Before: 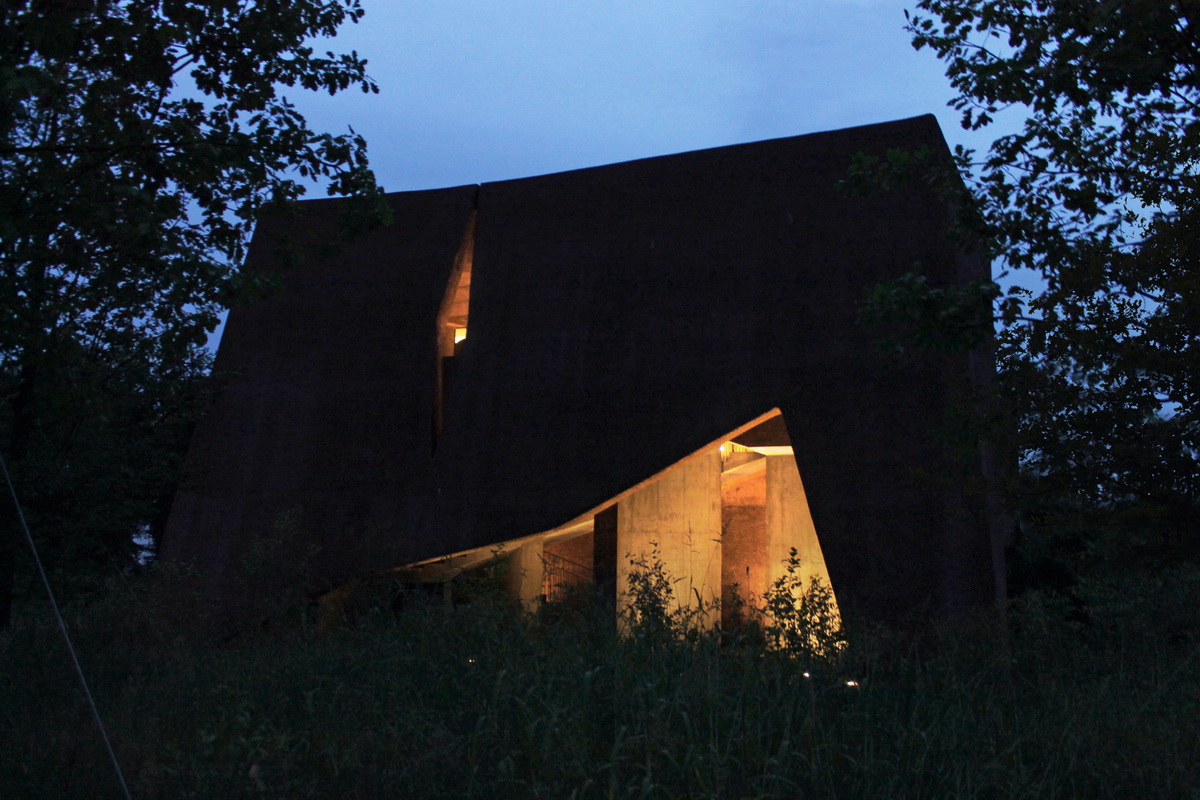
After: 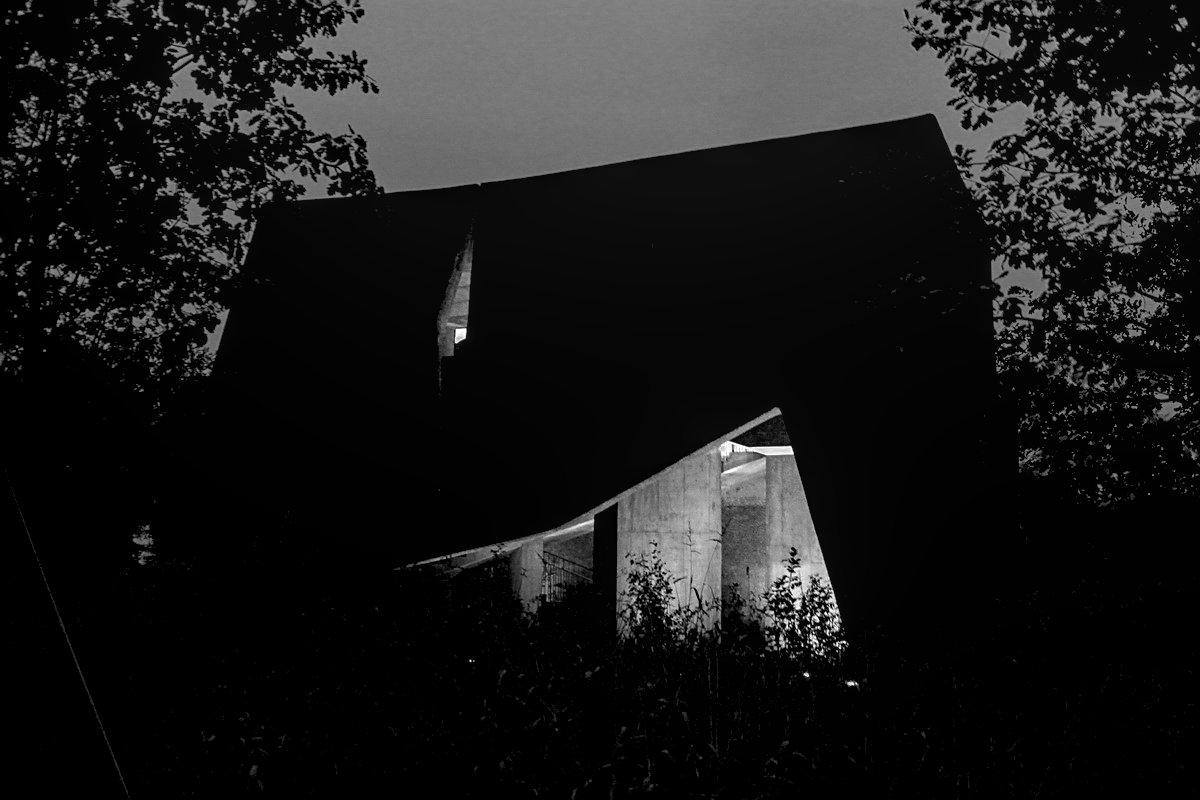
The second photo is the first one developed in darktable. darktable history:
sharpen: on, module defaults
color zones: curves: ch0 [(0.002, 0.593) (0.143, 0.417) (0.285, 0.541) (0.455, 0.289) (0.608, 0.327) (0.727, 0.283) (0.869, 0.571) (1, 0.603)]; ch1 [(0, 0) (0.143, 0) (0.286, 0) (0.429, 0) (0.571, 0) (0.714, 0) (0.857, 0)]
white balance: red 0.871, blue 1.249
contrast brightness saturation: contrast 0.08, saturation 0.2
haze removal: compatibility mode true, adaptive false
rgb levels: levels [[0.013, 0.434, 0.89], [0, 0.5, 1], [0, 0.5, 1]]
tone equalizer: on, module defaults
local contrast: on, module defaults
